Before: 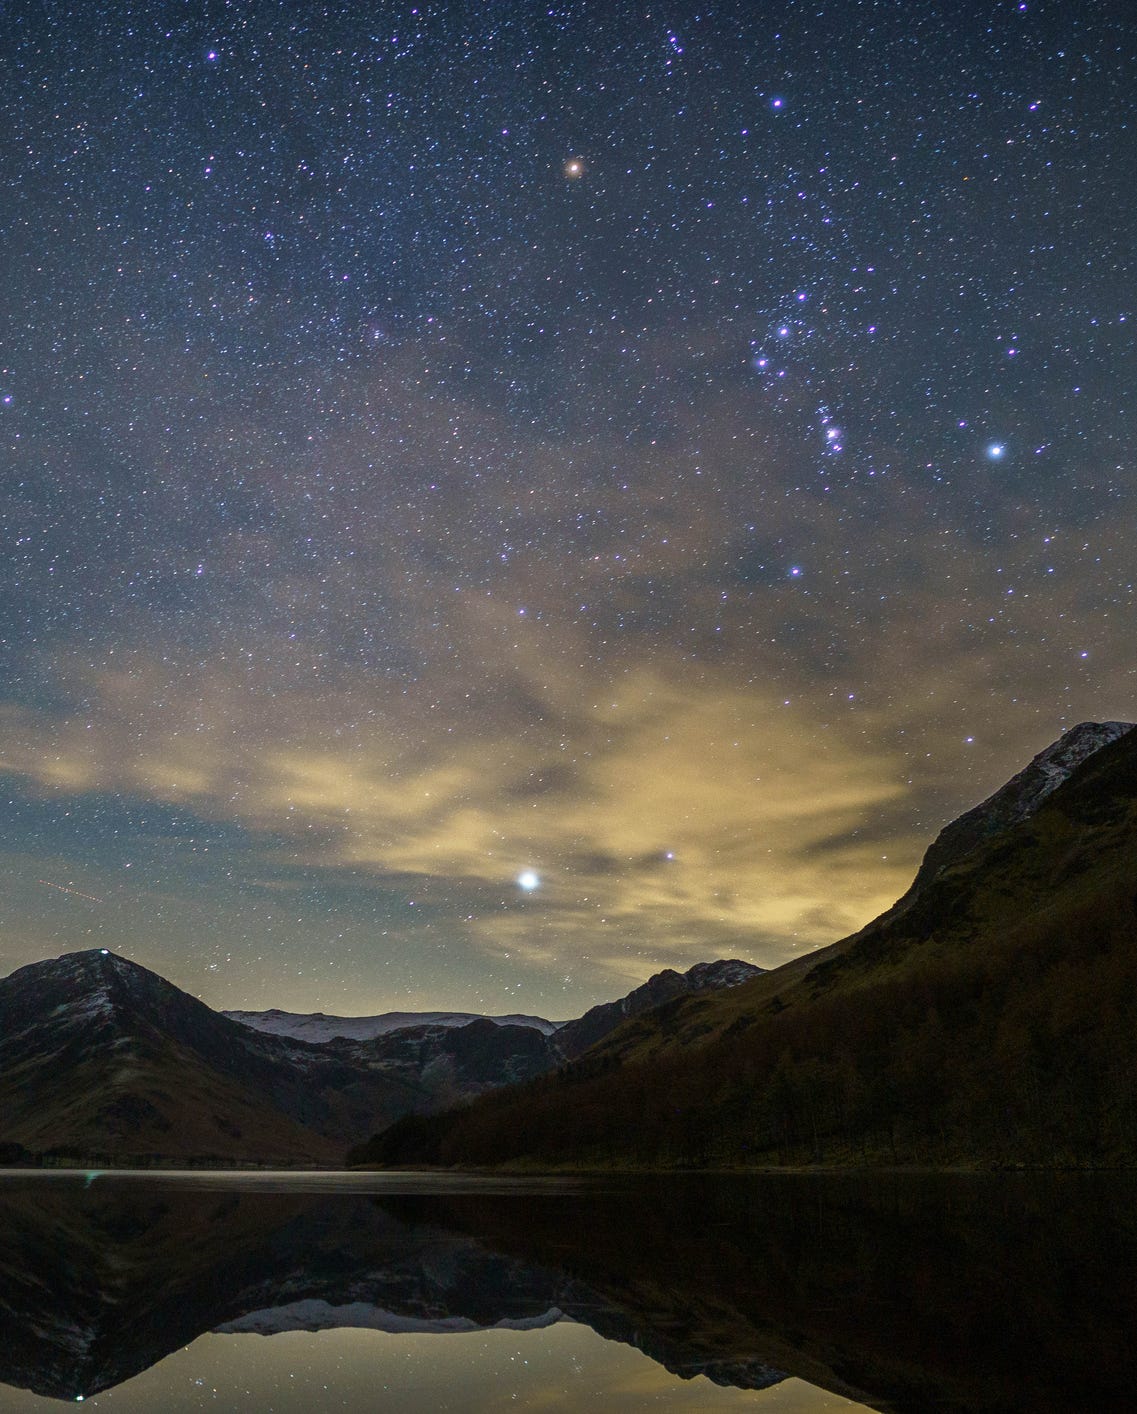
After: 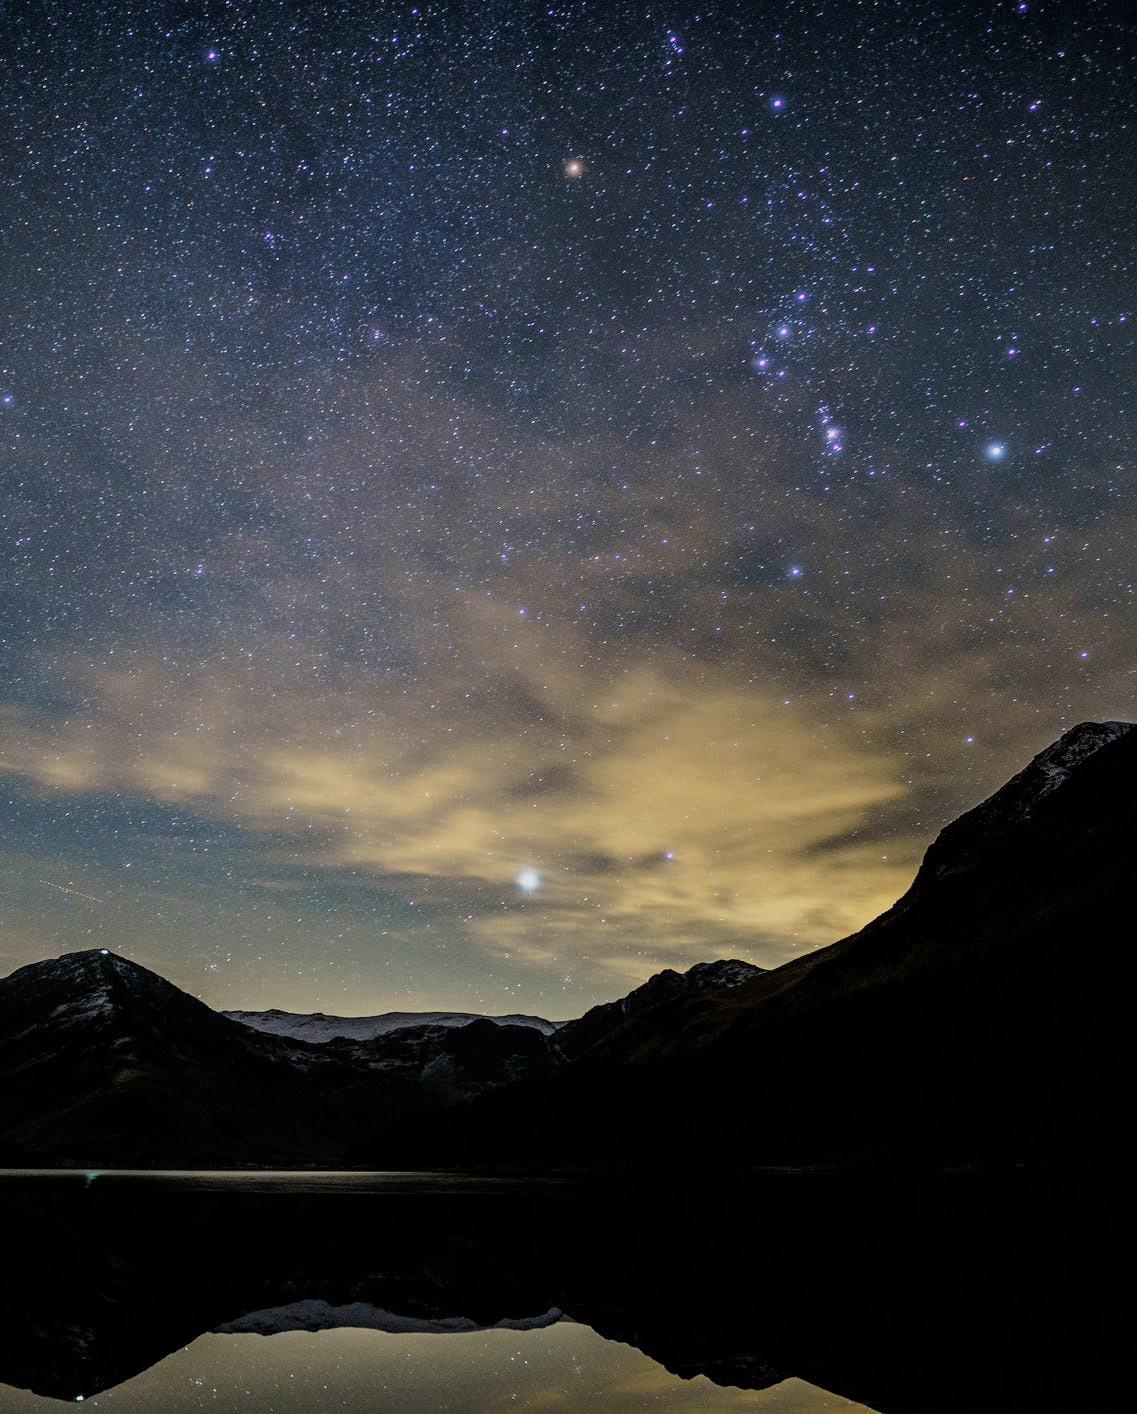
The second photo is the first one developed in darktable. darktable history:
filmic rgb: black relative exposure -5.13 EV, white relative exposure 3.99 EV, threshold 3.02 EV, hardness 2.9, contrast 1.198, enable highlight reconstruction true
